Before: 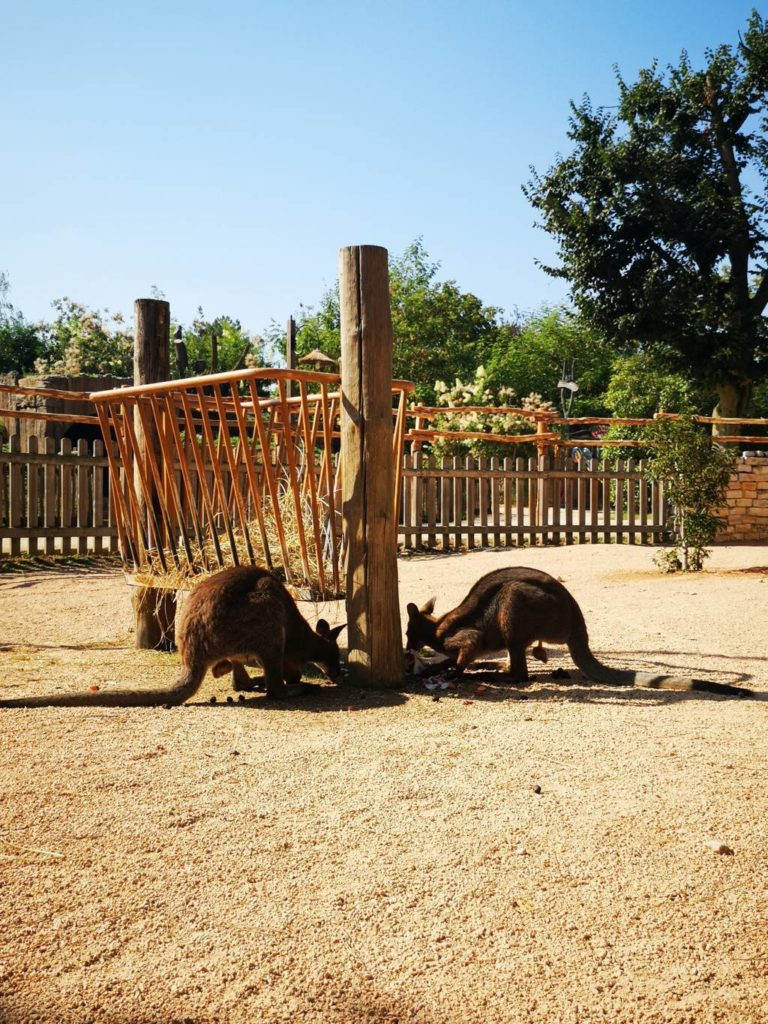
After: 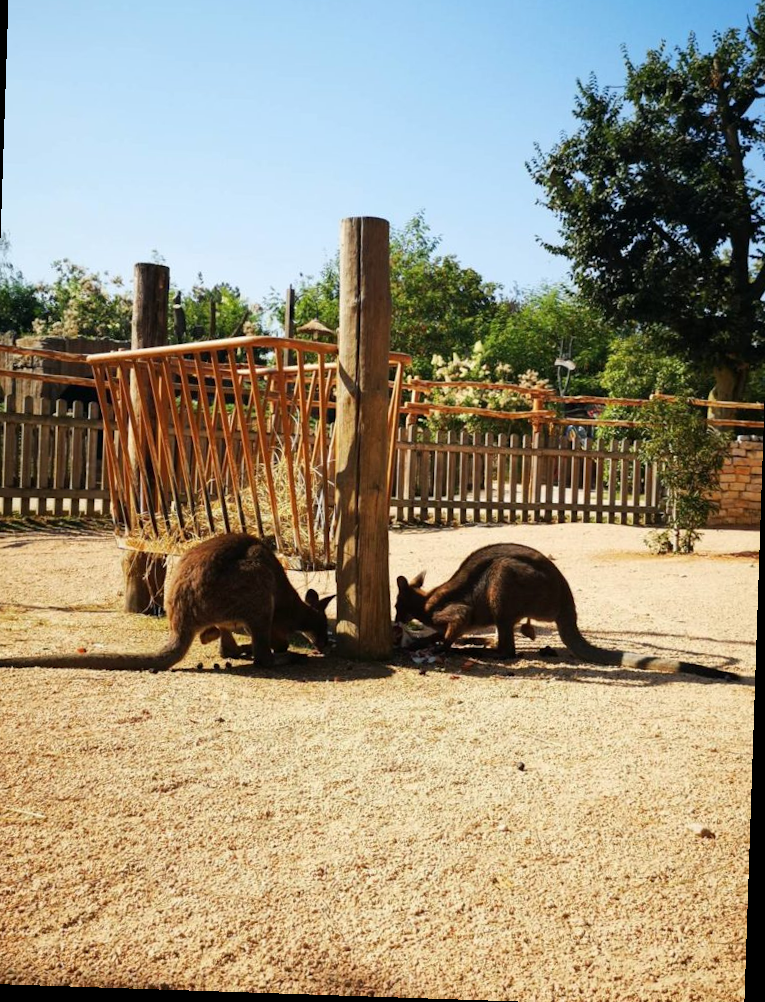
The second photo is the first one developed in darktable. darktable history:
crop and rotate: angle -1.92°, left 3.089%, top 3.955%, right 1.496%, bottom 0.467%
